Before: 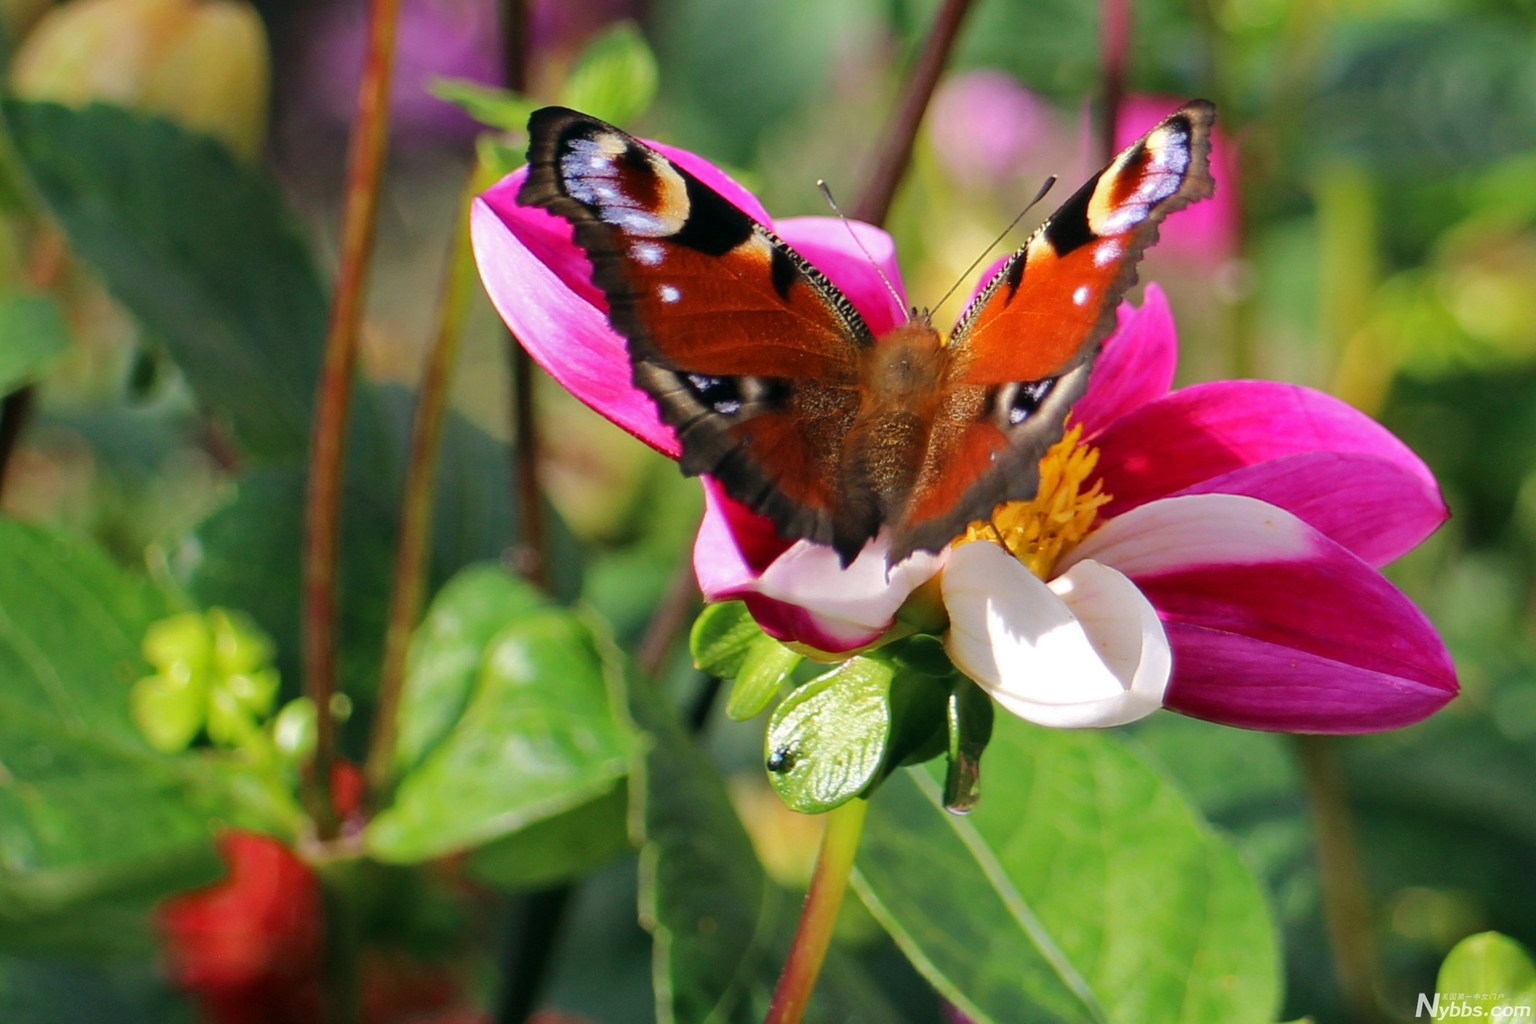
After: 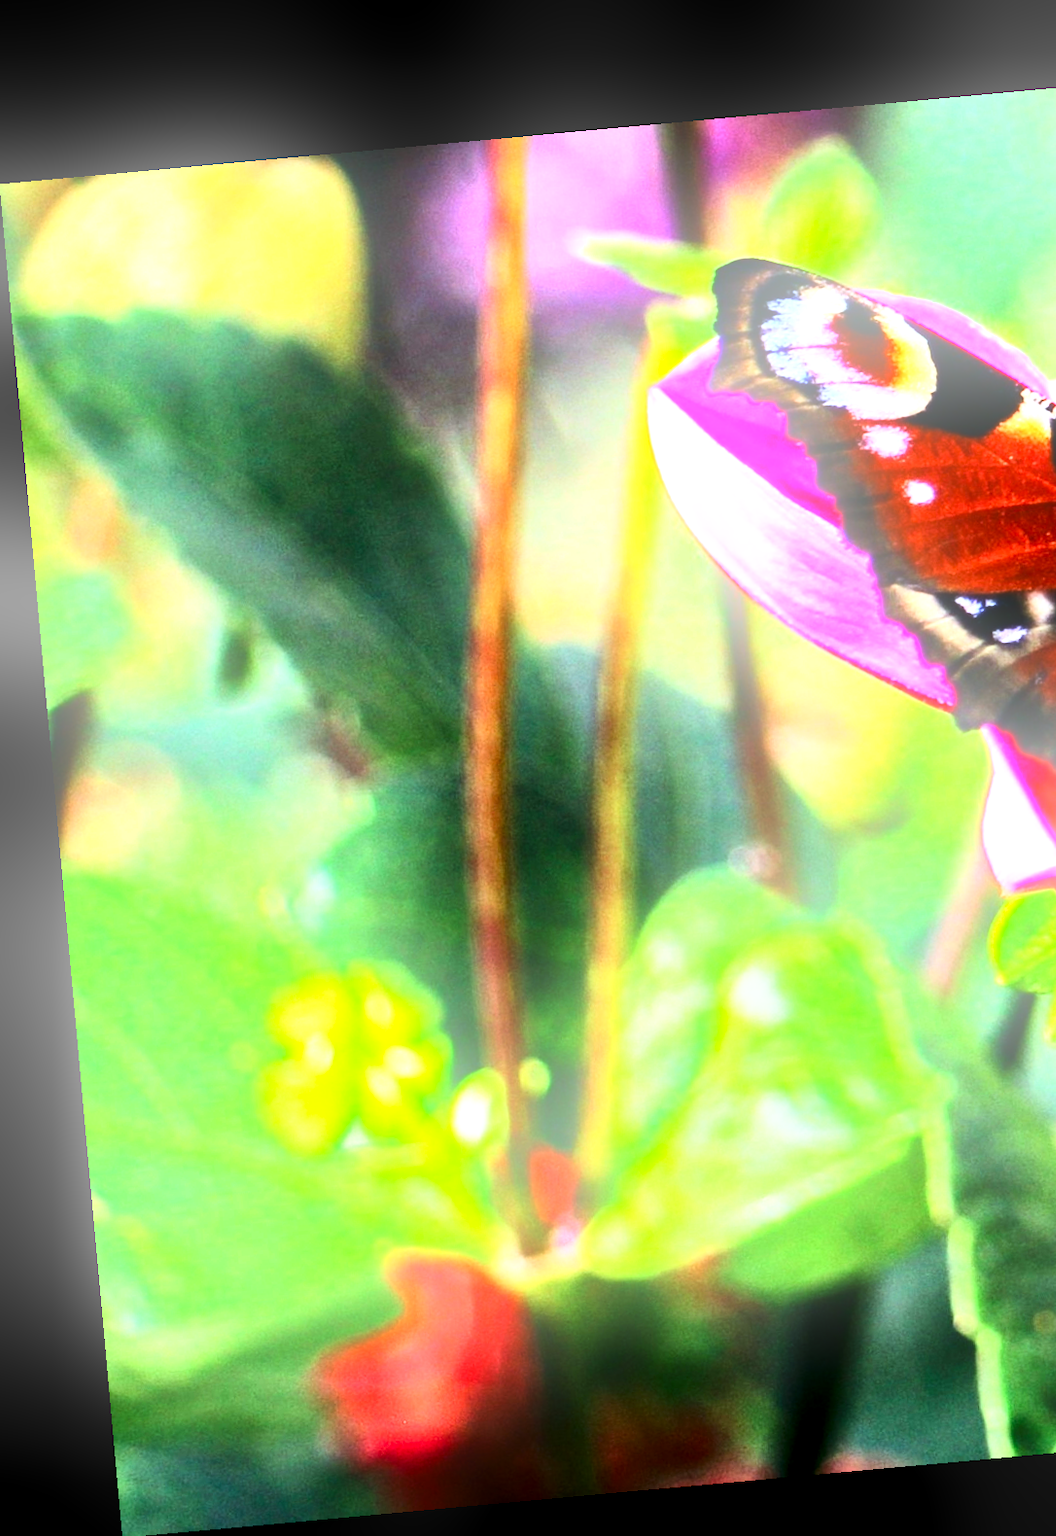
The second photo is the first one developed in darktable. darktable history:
local contrast: highlights 123%, shadows 126%, detail 140%, midtone range 0.254
tone curve: curves: ch0 [(0, 0) (0.004, 0.001) (0.133, 0.112) (0.325, 0.362) (0.832, 0.893) (1, 1)], color space Lab, linked channels, preserve colors none
crop and rotate: left 0%, top 0%, right 50.845%
bloom: on, module defaults
rotate and perspective: rotation -5.2°, automatic cropping off
base curve: curves: ch0 [(0, 0) (0.495, 0.917) (1, 1)], preserve colors none
contrast brightness saturation: contrast 0.4, brightness 0.1, saturation 0.21
white balance: red 0.931, blue 1.11
